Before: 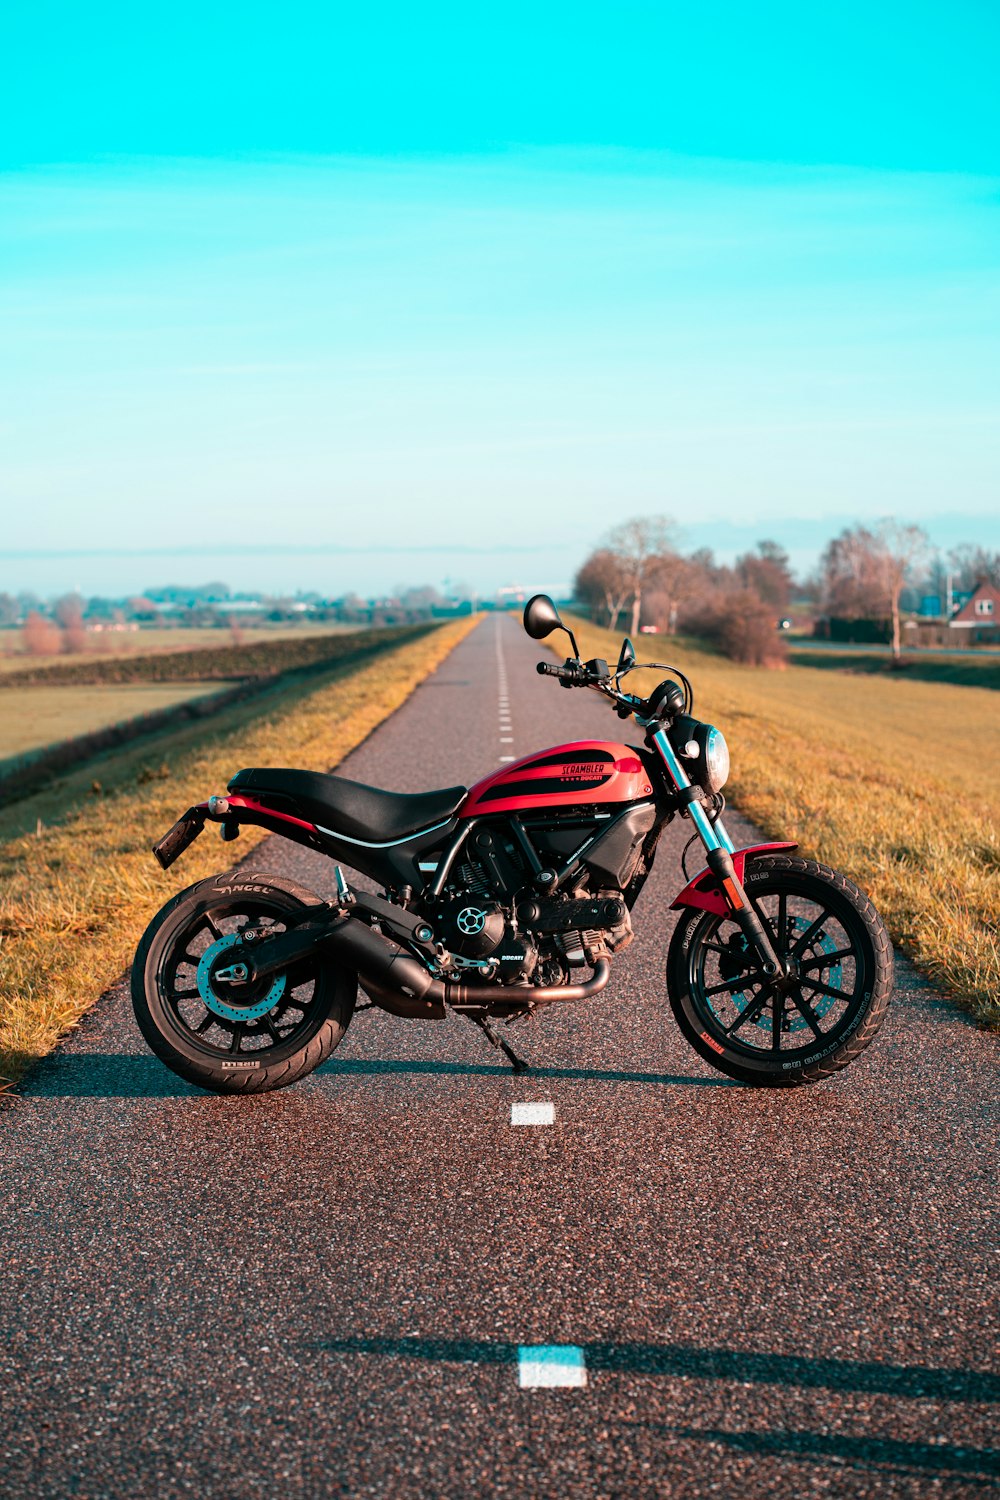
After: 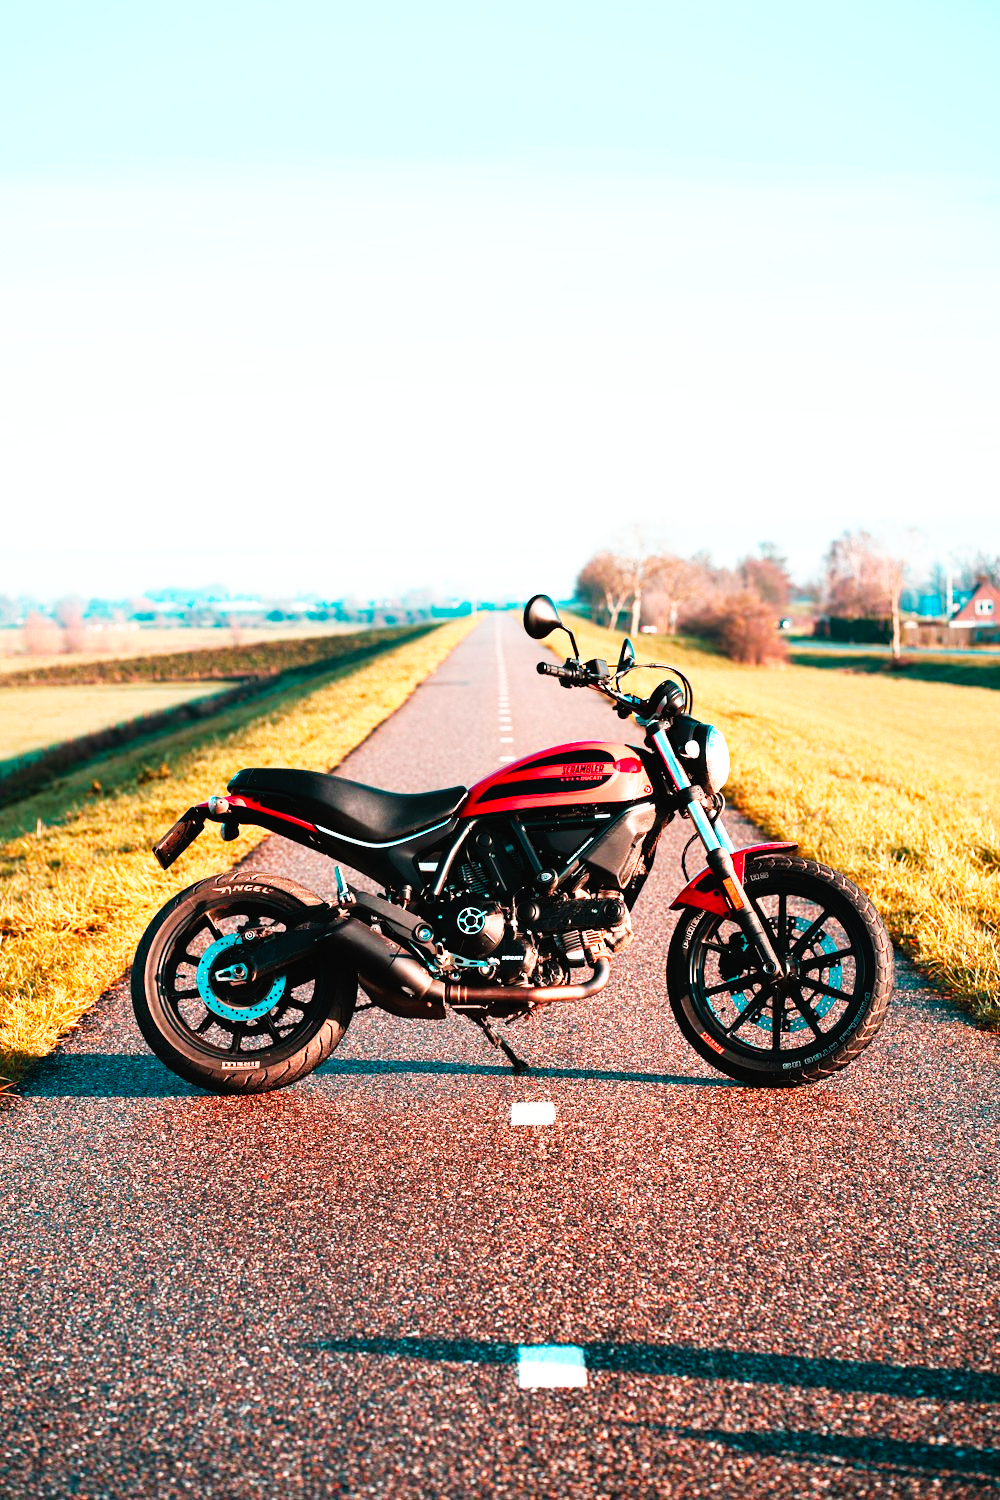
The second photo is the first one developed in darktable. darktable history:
contrast brightness saturation: contrast 0.03, brightness 0.06, saturation 0.13
color balance rgb: shadows lift › chroma 1%, shadows lift › hue 28.8°, power › hue 60°, highlights gain › chroma 1%, highlights gain › hue 60°, global offset › luminance 0.25%, perceptual saturation grading › highlights -20%, perceptual saturation grading › shadows 20%, perceptual brilliance grading › highlights 5%, perceptual brilliance grading › shadows -10%, global vibrance 19.67%
base curve: curves: ch0 [(0, 0) (0.007, 0.004) (0.027, 0.03) (0.046, 0.07) (0.207, 0.54) (0.442, 0.872) (0.673, 0.972) (1, 1)], preserve colors none
rotate and perspective: crop left 0, crop top 0
